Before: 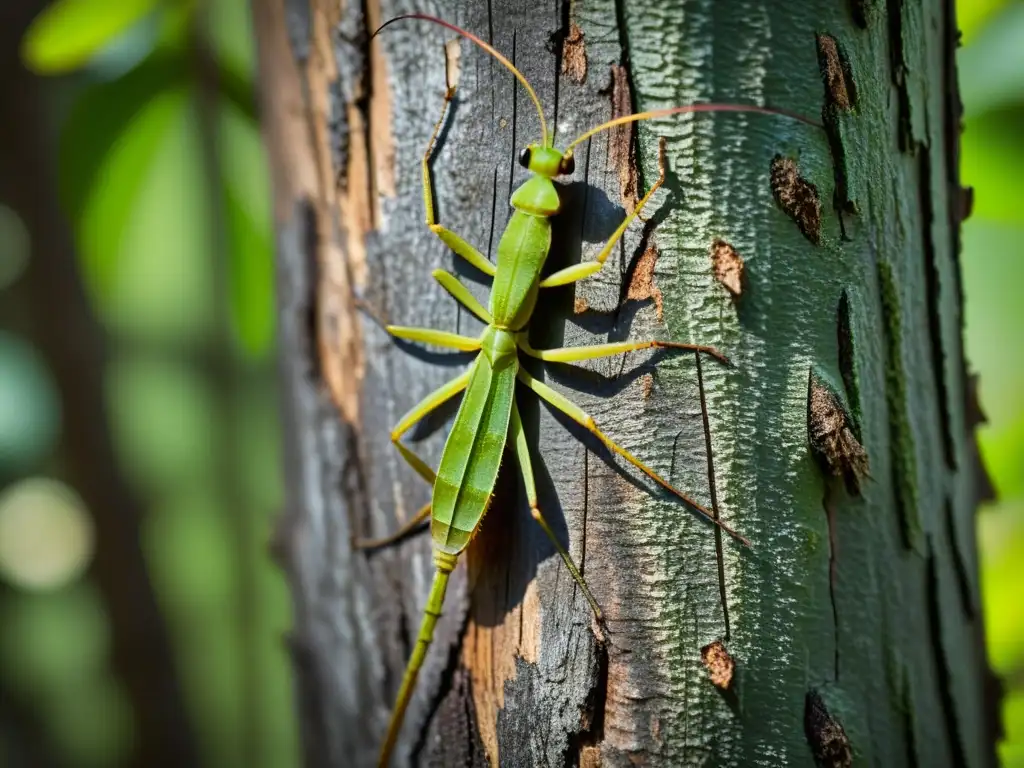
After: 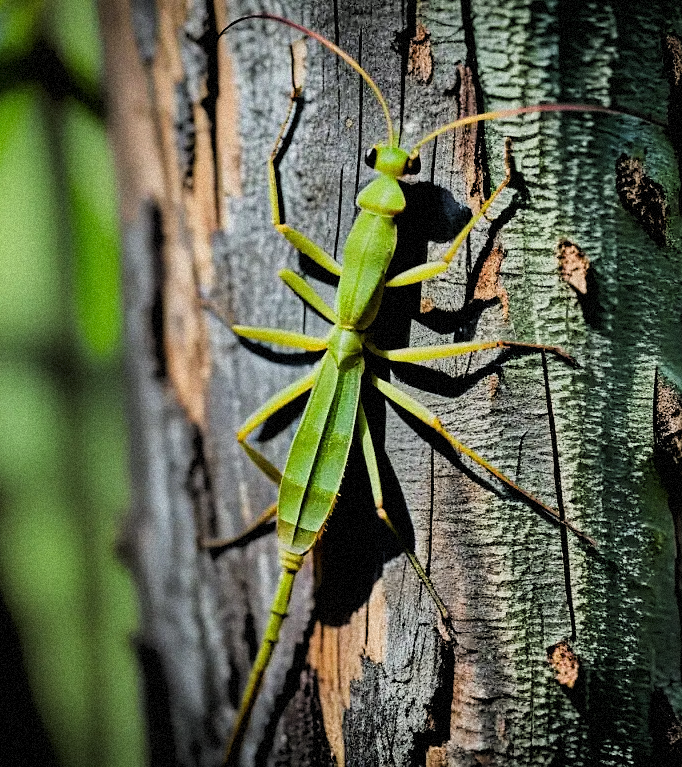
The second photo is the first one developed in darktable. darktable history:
sharpen: radius 0.969, amount 0.604
crop and rotate: left 15.055%, right 18.278%
grain: coarseness 9.38 ISO, strength 34.99%, mid-tones bias 0%
filmic rgb: black relative exposure -4.88 EV, hardness 2.82
tone curve: curves: ch0 [(0, 0) (0.118, 0.034) (0.182, 0.124) (0.265, 0.214) (0.504, 0.508) (0.783, 0.825) (1, 1)], color space Lab, linked channels, preserve colors none
